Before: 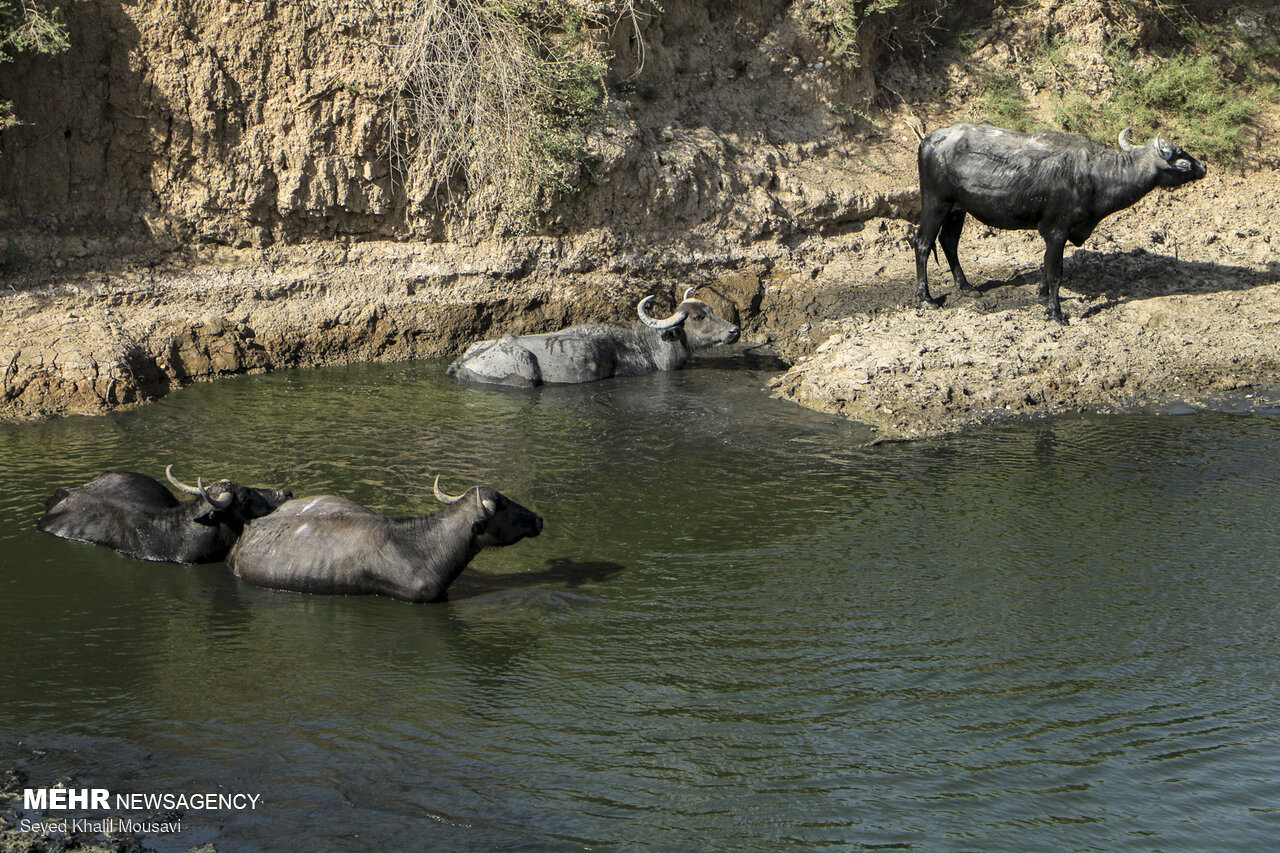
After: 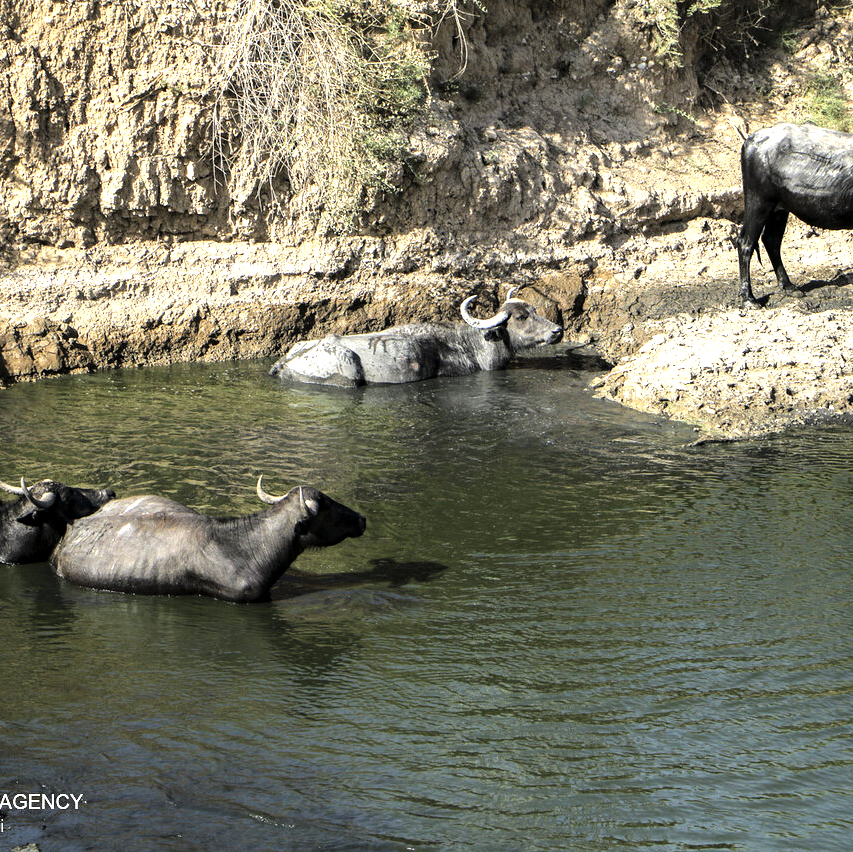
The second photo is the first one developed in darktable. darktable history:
tone equalizer: -8 EV -1.12 EV, -7 EV -1.01 EV, -6 EV -0.866 EV, -5 EV -0.548 EV, -3 EV 0.581 EV, -2 EV 0.859 EV, -1 EV 0.985 EV, +0 EV 1.07 EV
crop and rotate: left 13.837%, right 19.452%
